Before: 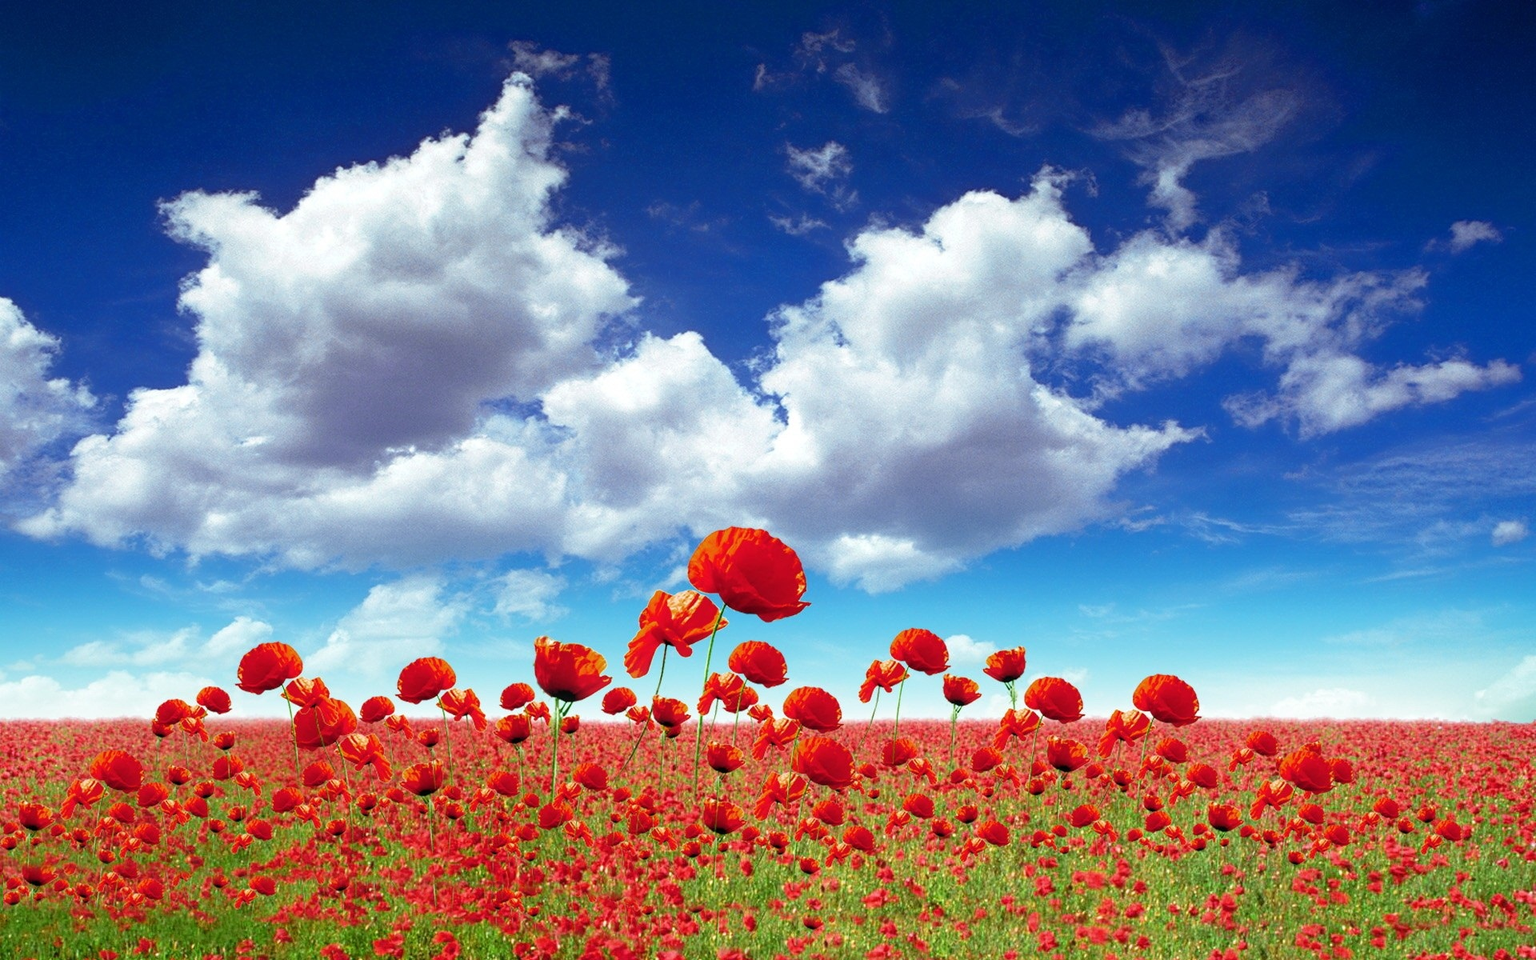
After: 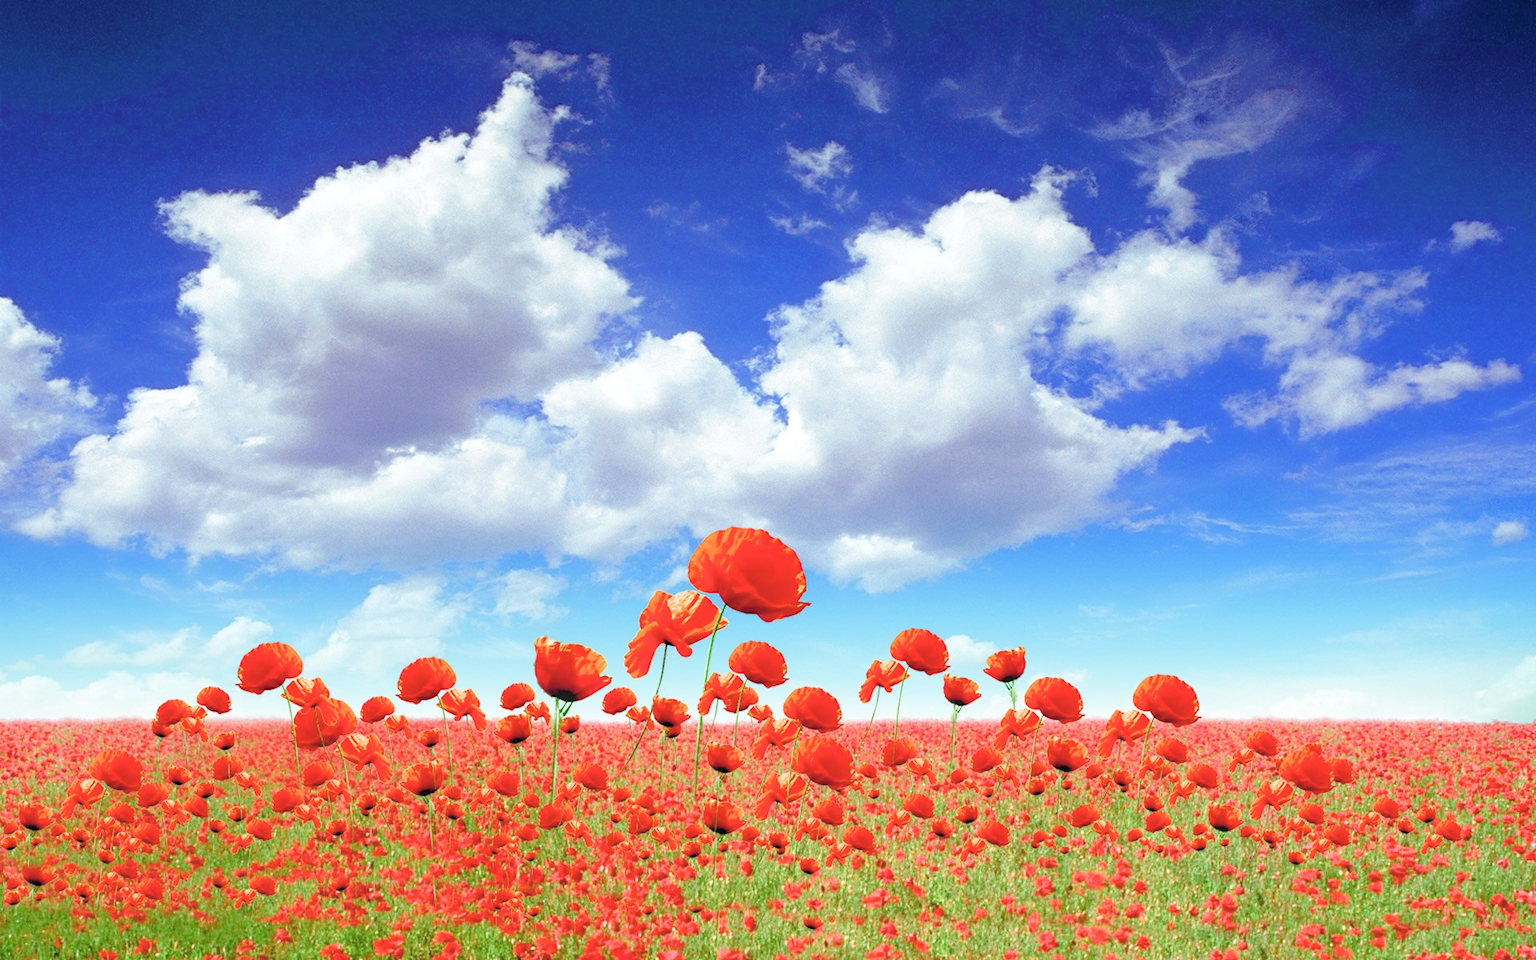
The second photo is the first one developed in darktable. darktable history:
contrast brightness saturation: brightness 0.274
color balance rgb: perceptual saturation grading › global saturation 20%, perceptual saturation grading › highlights -50.067%, perceptual saturation grading › shadows 30.526%
